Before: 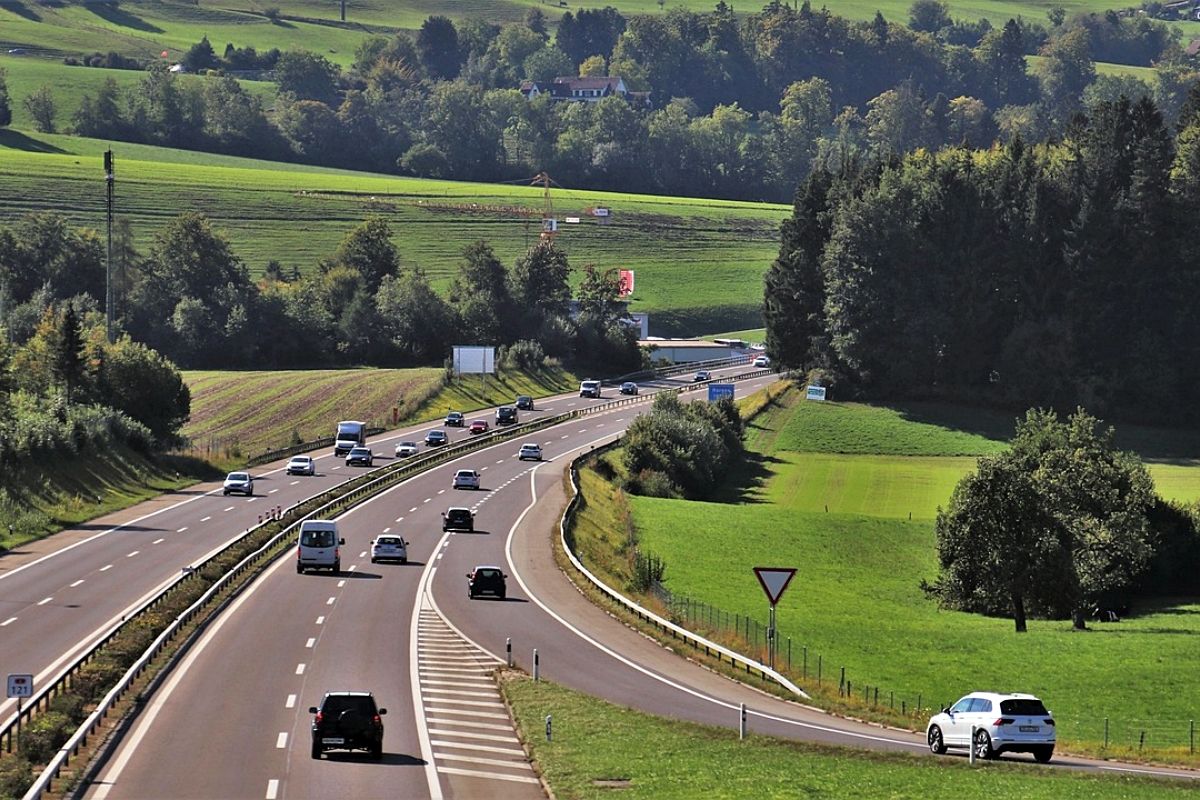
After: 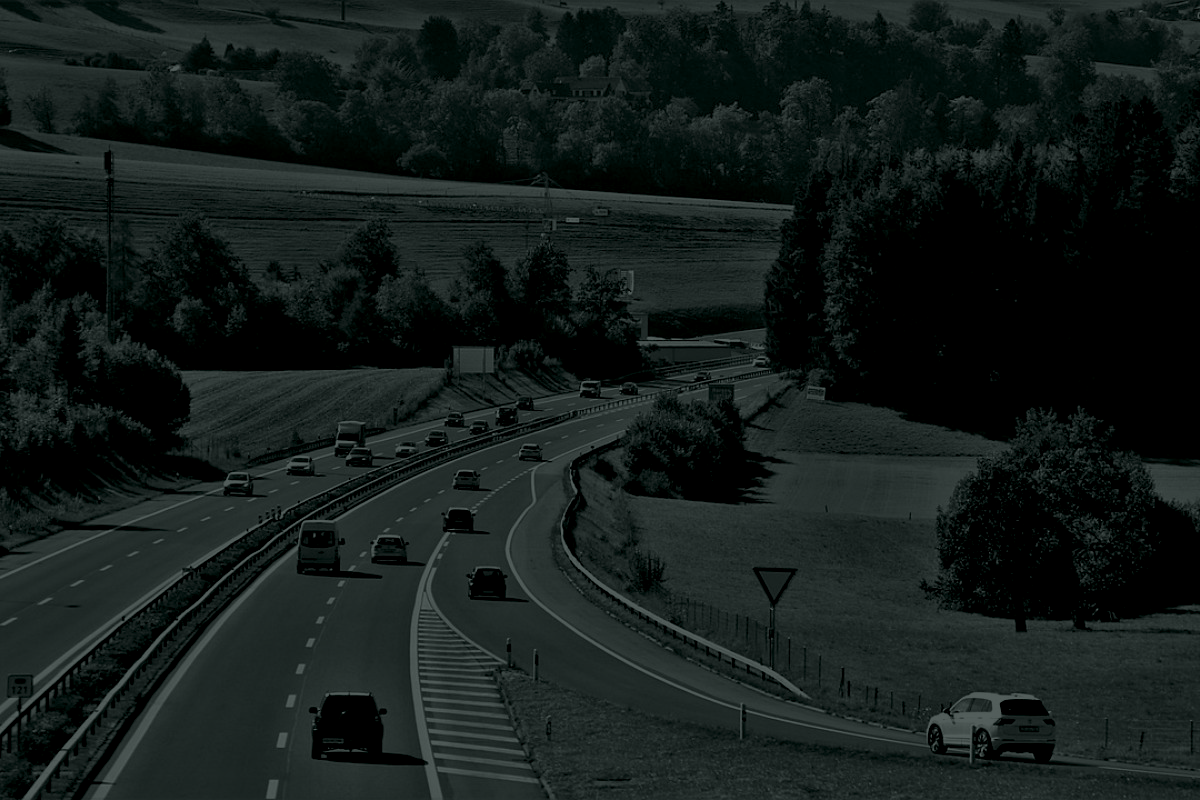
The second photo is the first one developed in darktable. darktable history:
color correction: highlights a* 0.162, highlights b* 29.53, shadows a* -0.162, shadows b* 21.09
colorize: hue 90°, saturation 19%, lightness 1.59%, version 1
